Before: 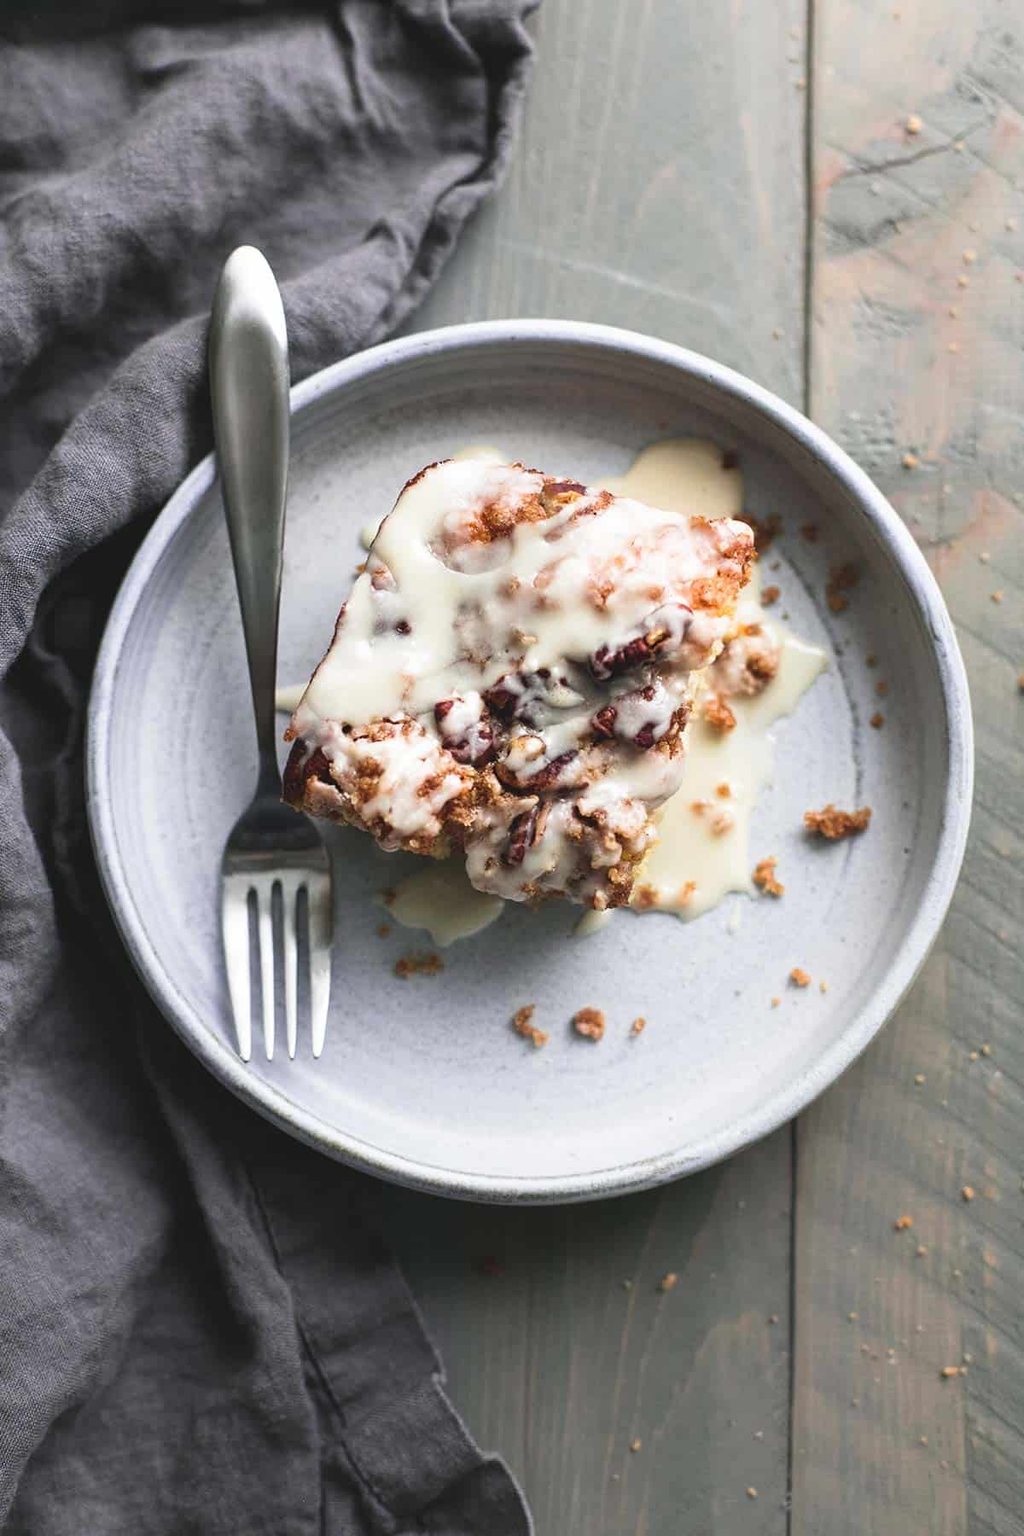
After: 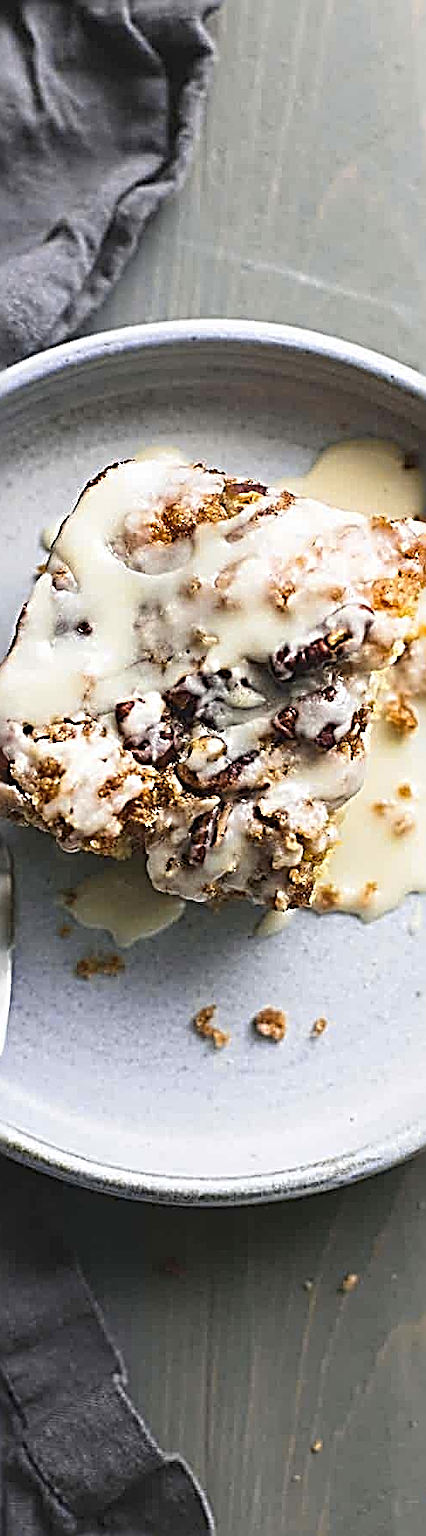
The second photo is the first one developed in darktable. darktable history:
sharpen: radius 3.158, amount 1.731
crop: left 31.229%, right 27.105%
color contrast: green-magenta contrast 0.85, blue-yellow contrast 1.25, unbound 0
